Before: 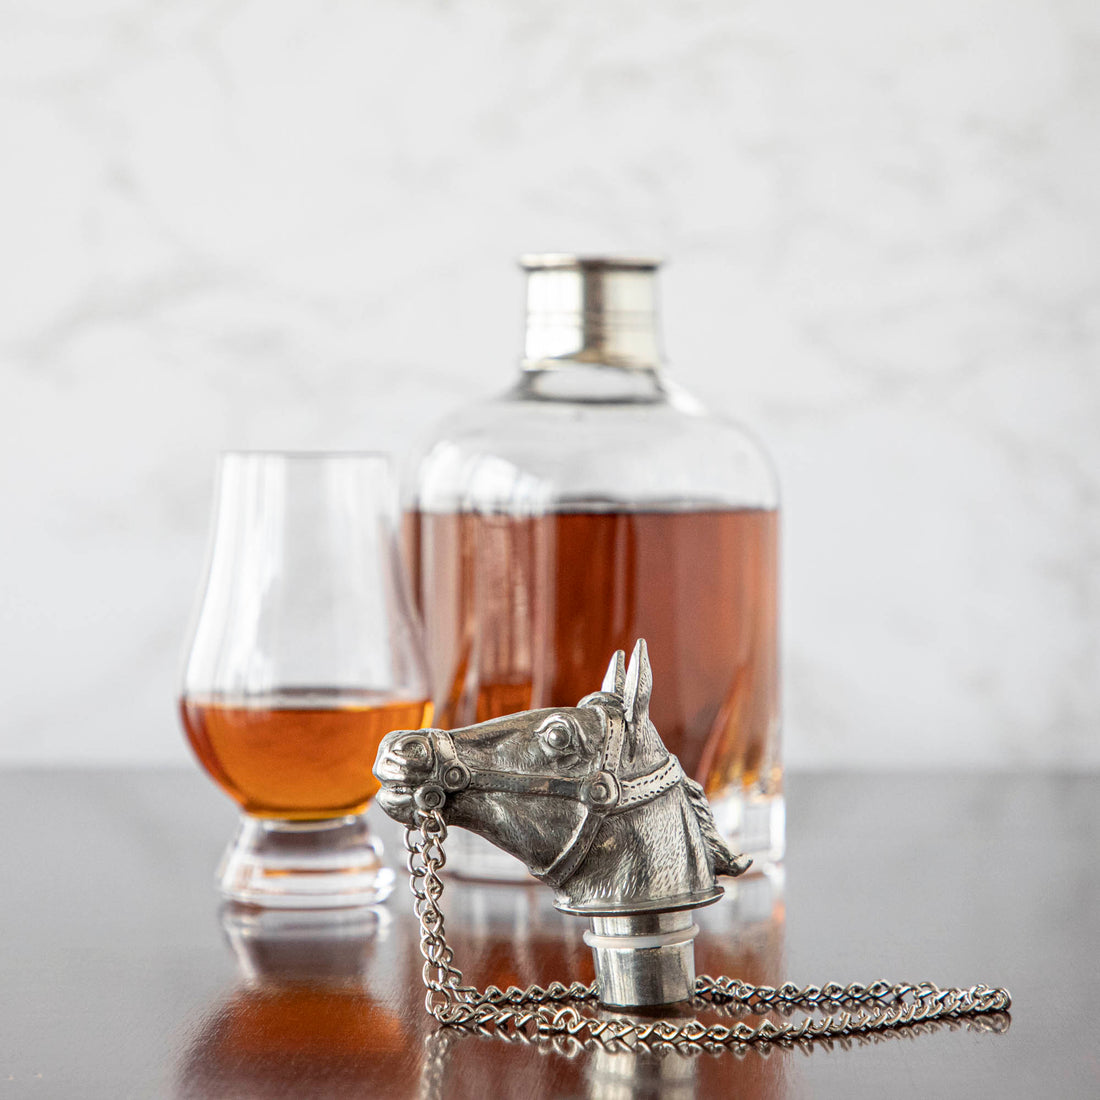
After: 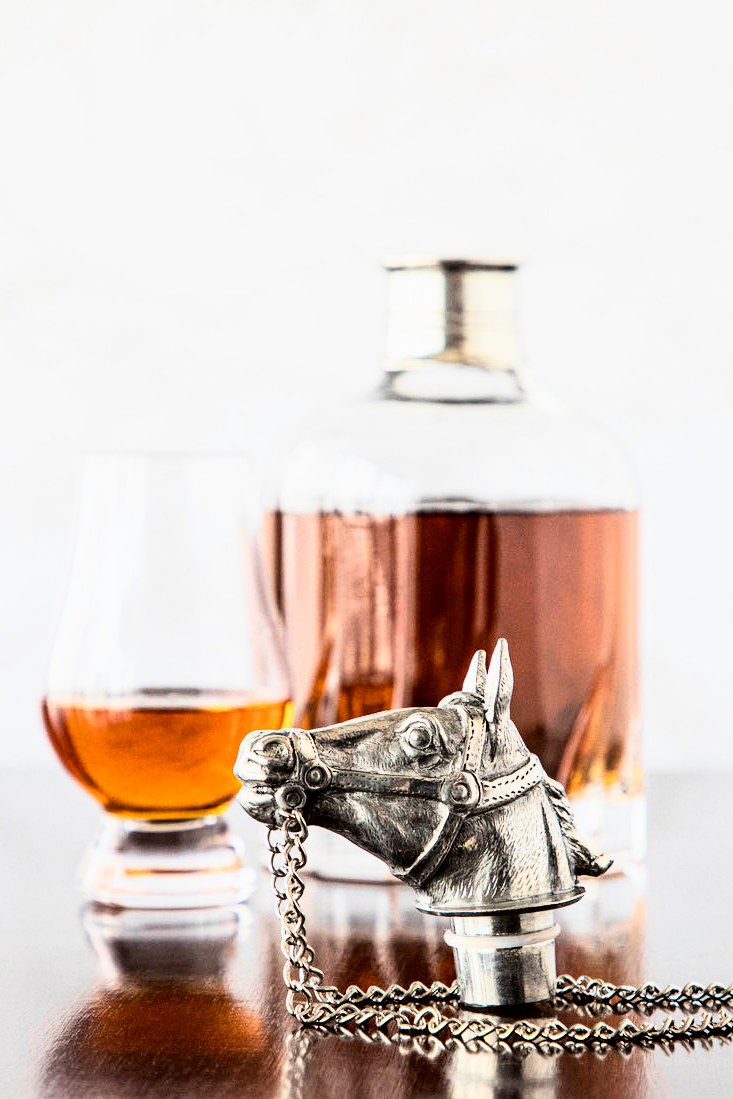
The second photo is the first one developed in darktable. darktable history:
crop and rotate: left 12.673%, right 20.66%
exposure: black level correction 0.011, exposure -0.478 EV, compensate highlight preservation false
rgb curve: curves: ch0 [(0, 0) (0.21, 0.15) (0.24, 0.21) (0.5, 0.75) (0.75, 0.96) (0.89, 0.99) (1, 1)]; ch1 [(0, 0.02) (0.21, 0.13) (0.25, 0.2) (0.5, 0.67) (0.75, 0.9) (0.89, 0.97) (1, 1)]; ch2 [(0, 0.02) (0.21, 0.13) (0.25, 0.2) (0.5, 0.67) (0.75, 0.9) (0.89, 0.97) (1, 1)], compensate middle gray true
